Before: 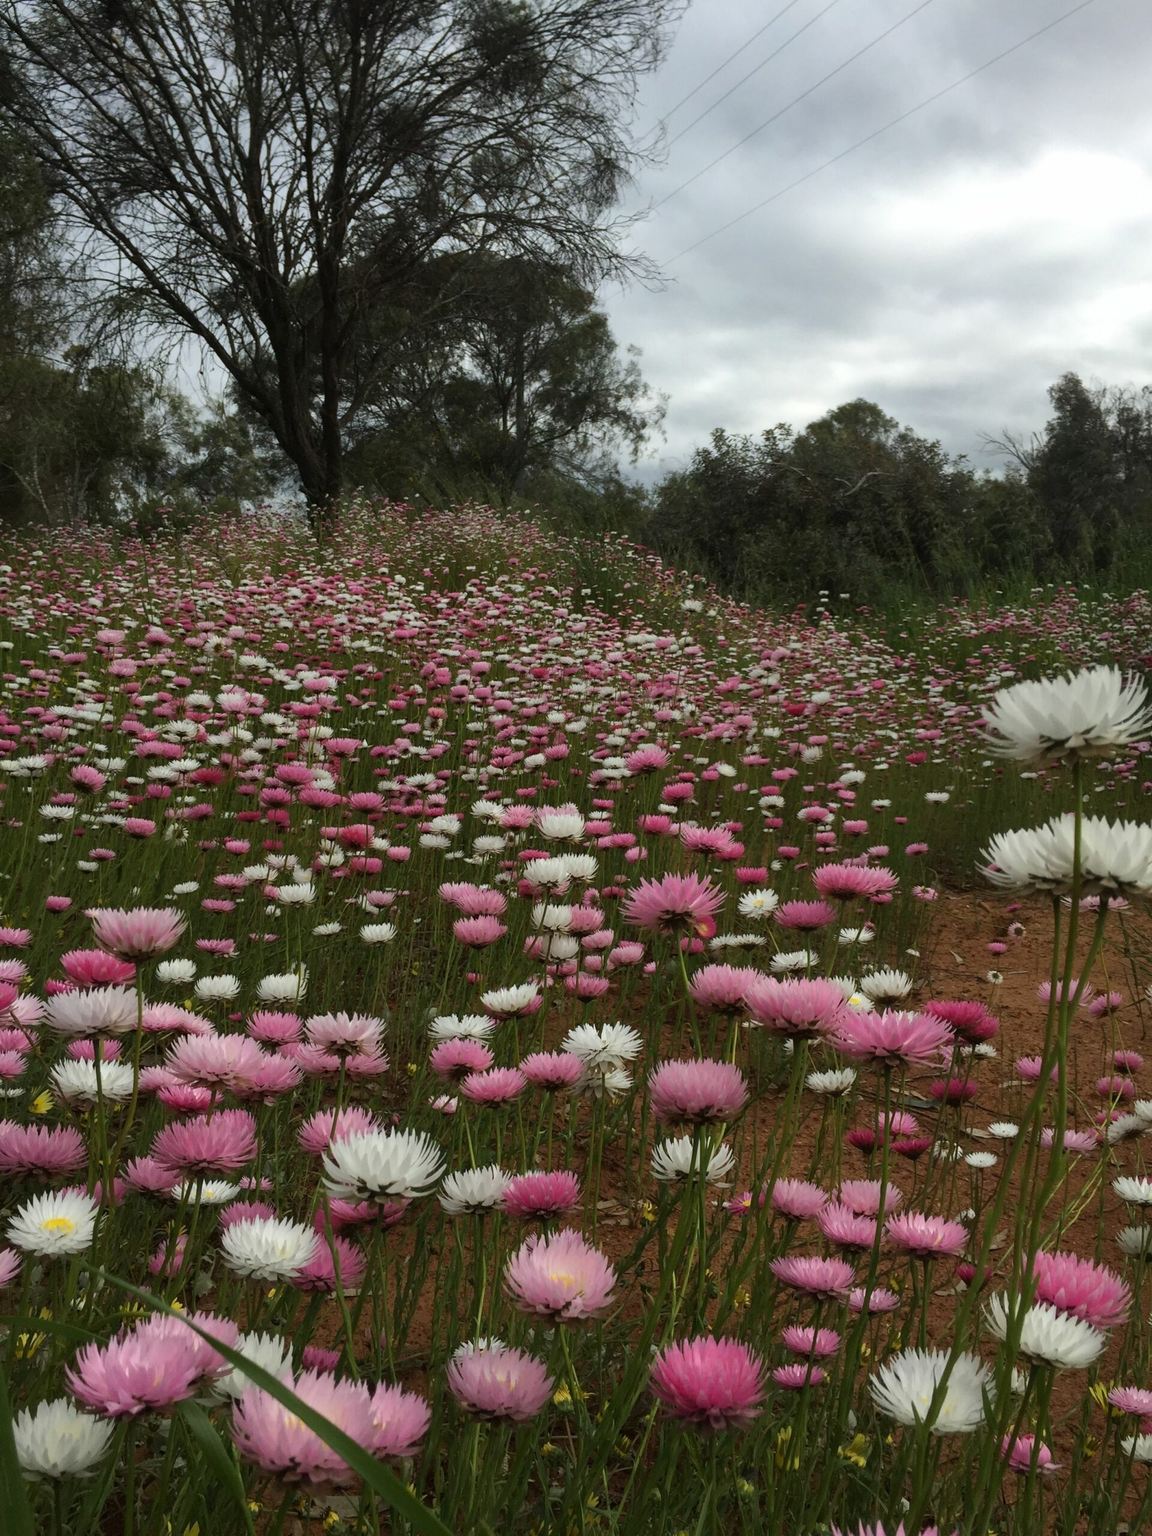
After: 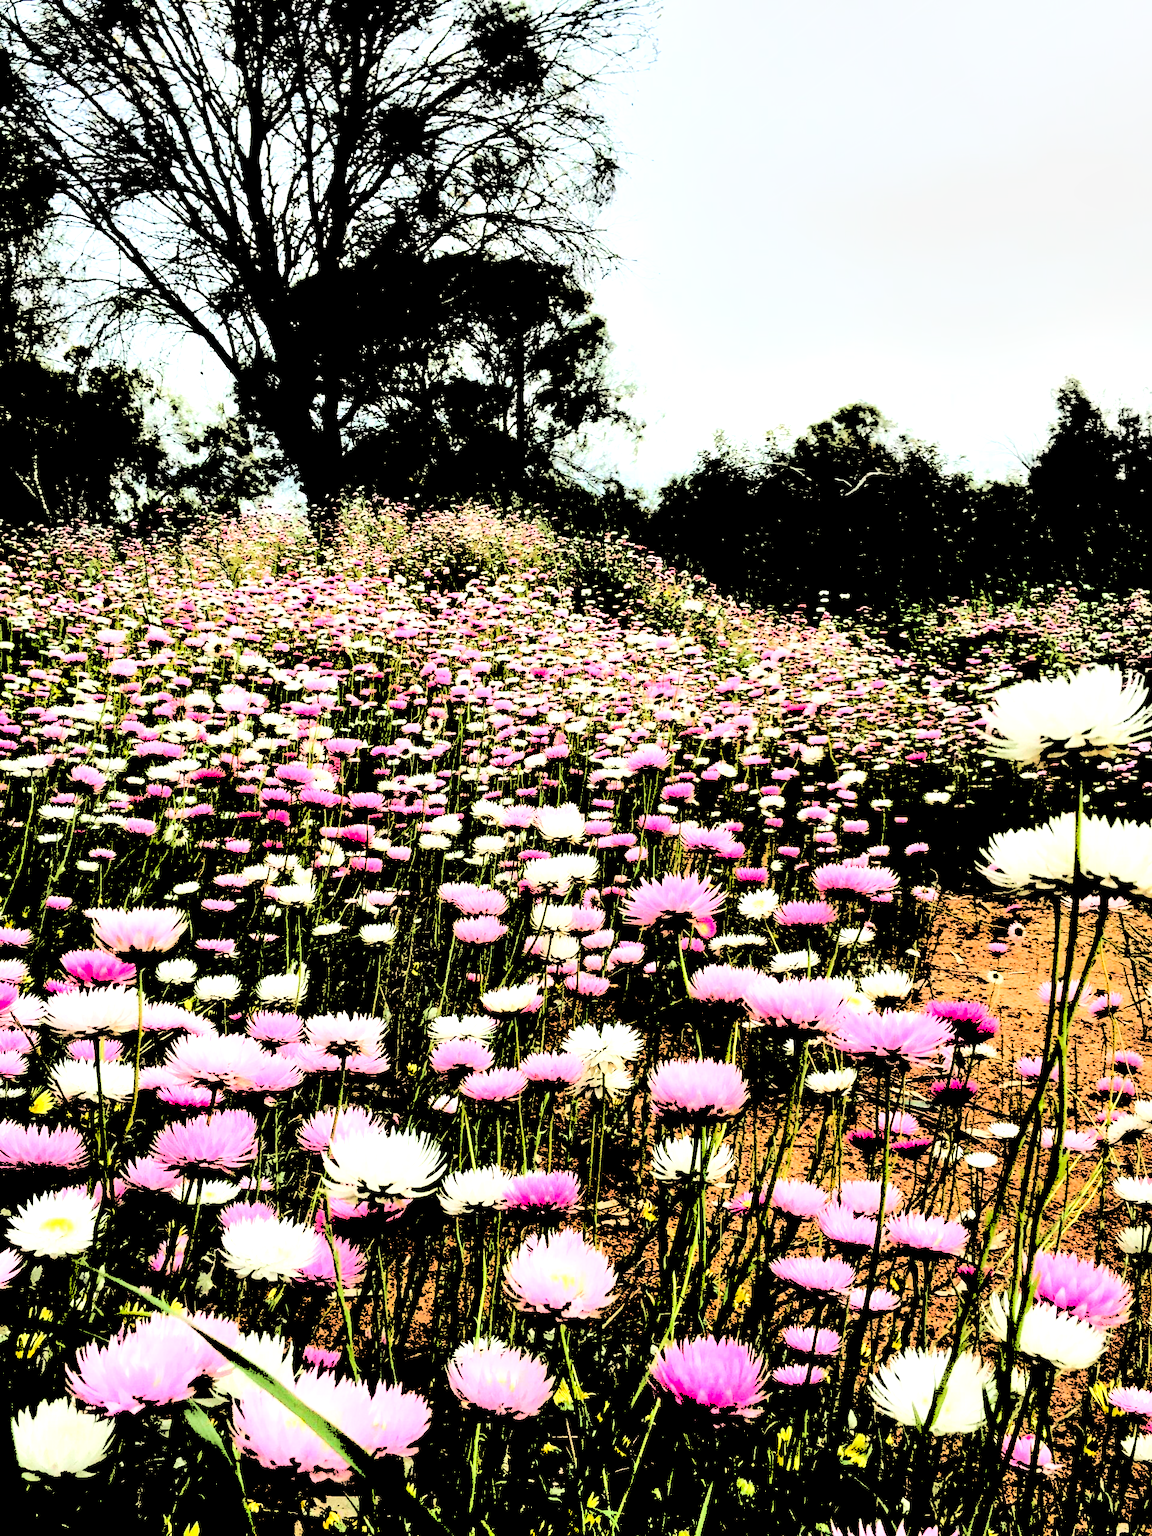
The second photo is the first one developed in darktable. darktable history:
levels: white 99.91%, levels [0.246, 0.256, 0.506]
shadows and highlights: highlights color adjustment 49.78%, low approximation 0.01, soften with gaussian
exposure: black level correction 0.001, exposure -0.122 EV, compensate highlight preservation false
